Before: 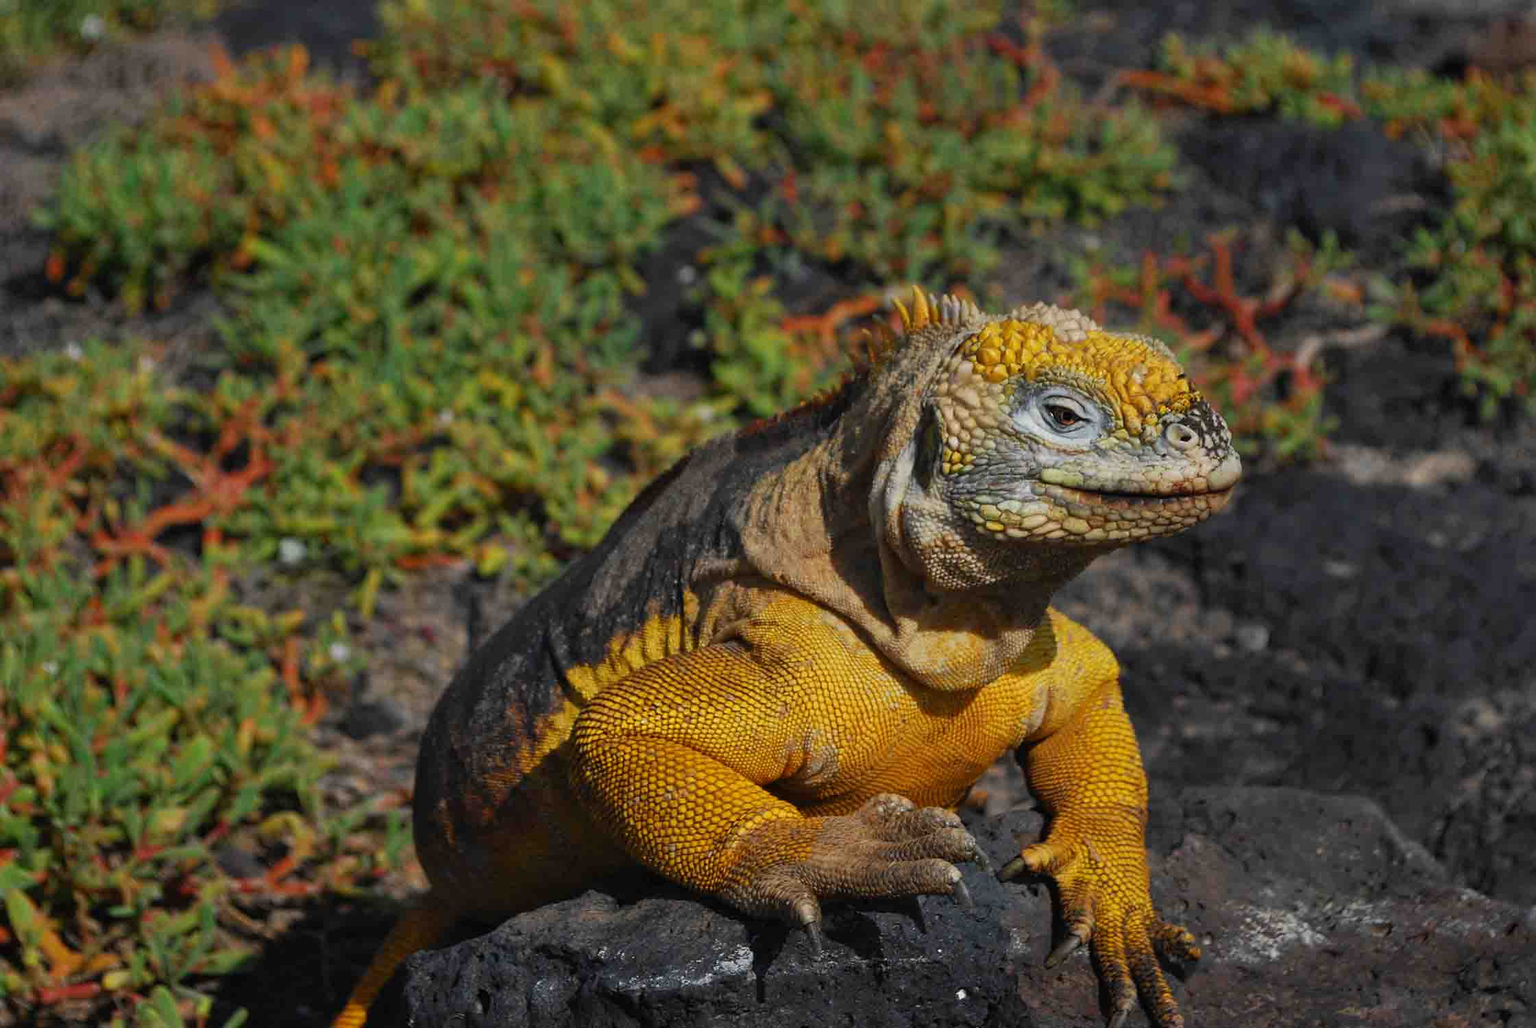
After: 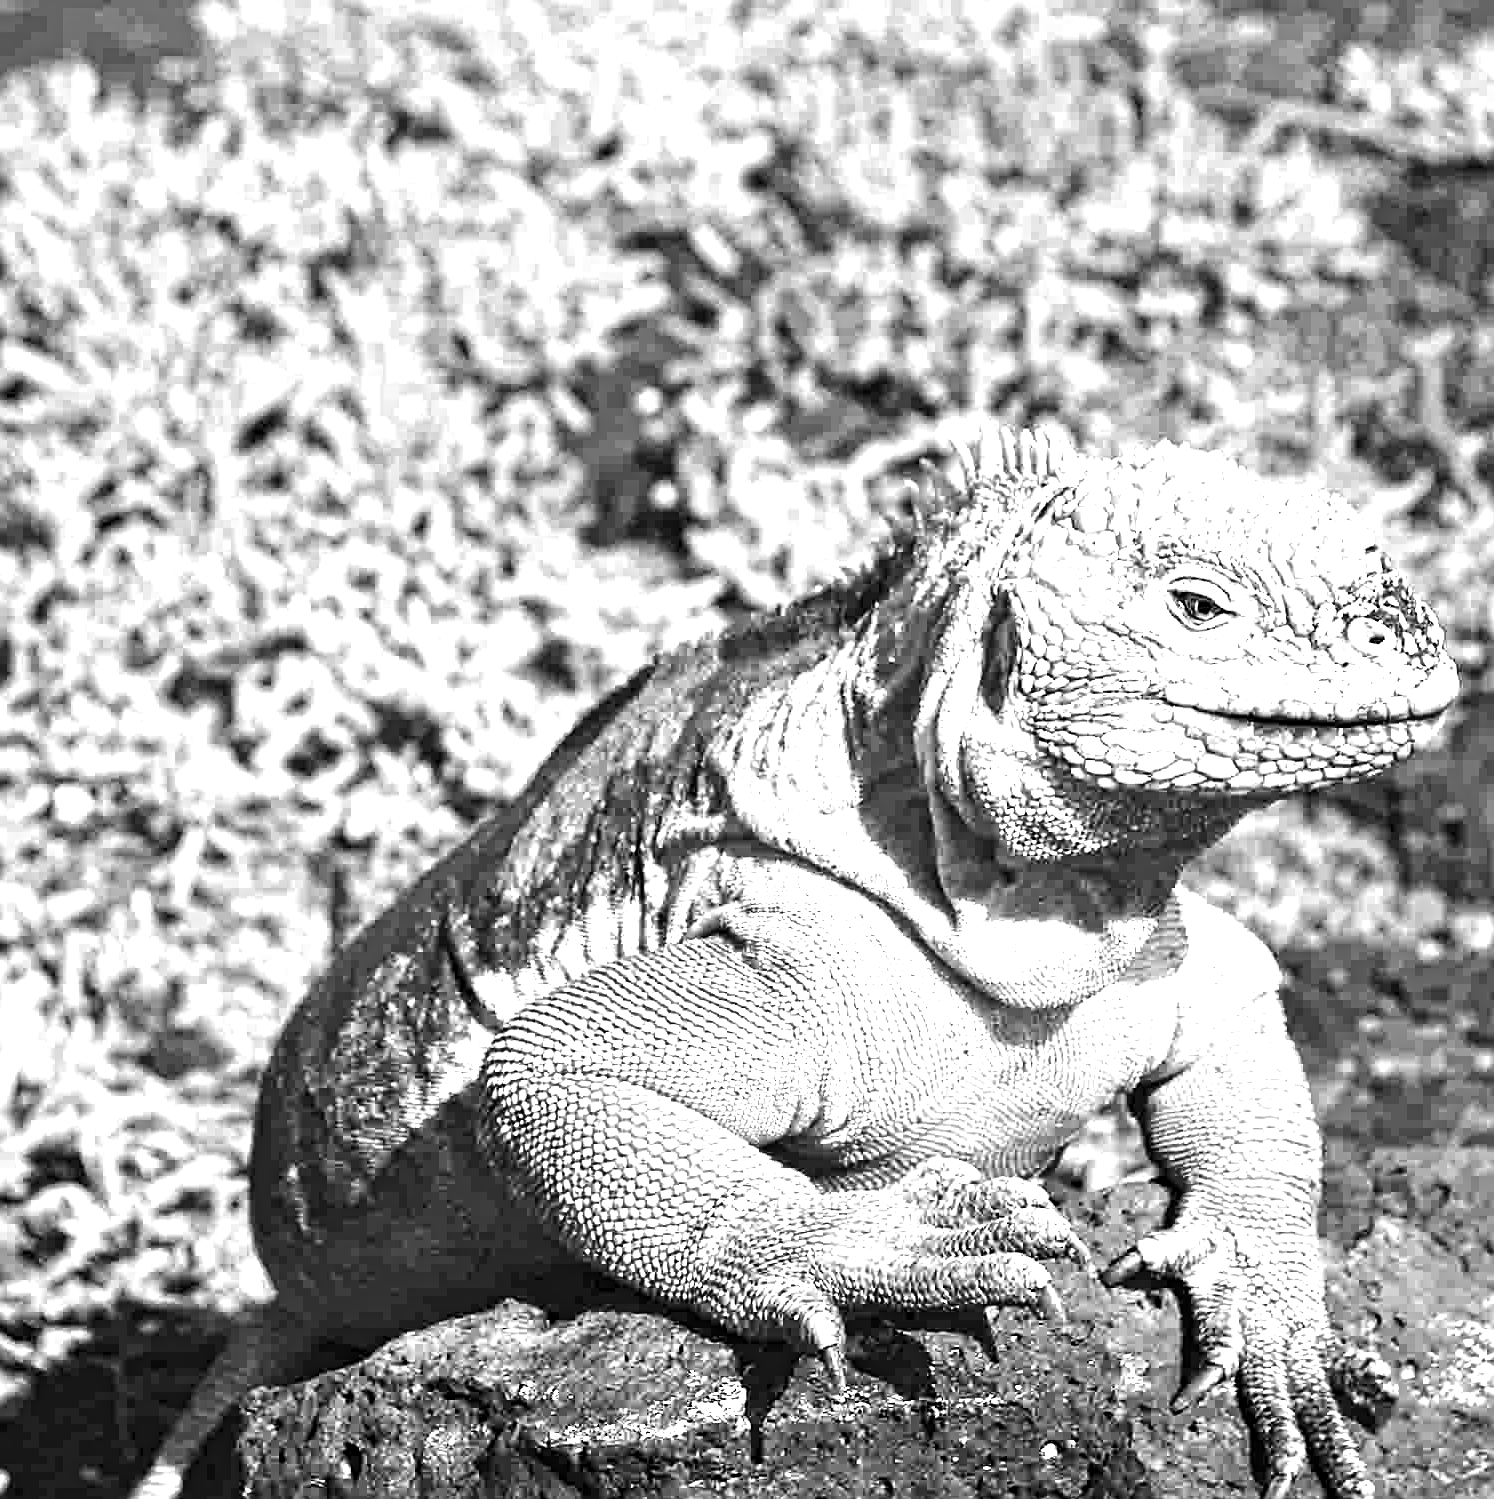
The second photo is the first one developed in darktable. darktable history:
exposure: black level correction 0.001, exposure 1.646 EV, compensate exposure bias true, compensate highlight preservation false
crop and rotate: left 15.754%, right 17.579%
monochrome: on, module defaults
color correction: highlights a* -2.24, highlights b* -18.1
contrast equalizer: y [[0.5, 0.5, 0.501, 0.63, 0.504, 0.5], [0.5 ×6], [0.5 ×6], [0 ×6], [0 ×6]]
base curve: curves: ch0 [(0, 0) (0.989, 0.992)], preserve colors none
tone equalizer: -8 EV -0.75 EV, -7 EV -0.7 EV, -6 EV -0.6 EV, -5 EV -0.4 EV, -3 EV 0.4 EV, -2 EV 0.6 EV, -1 EV 0.7 EV, +0 EV 0.75 EV, edges refinement/feathering 500, mask exposure compensation -1.57 EV, preserve details no
sharpen: on, module defaults
